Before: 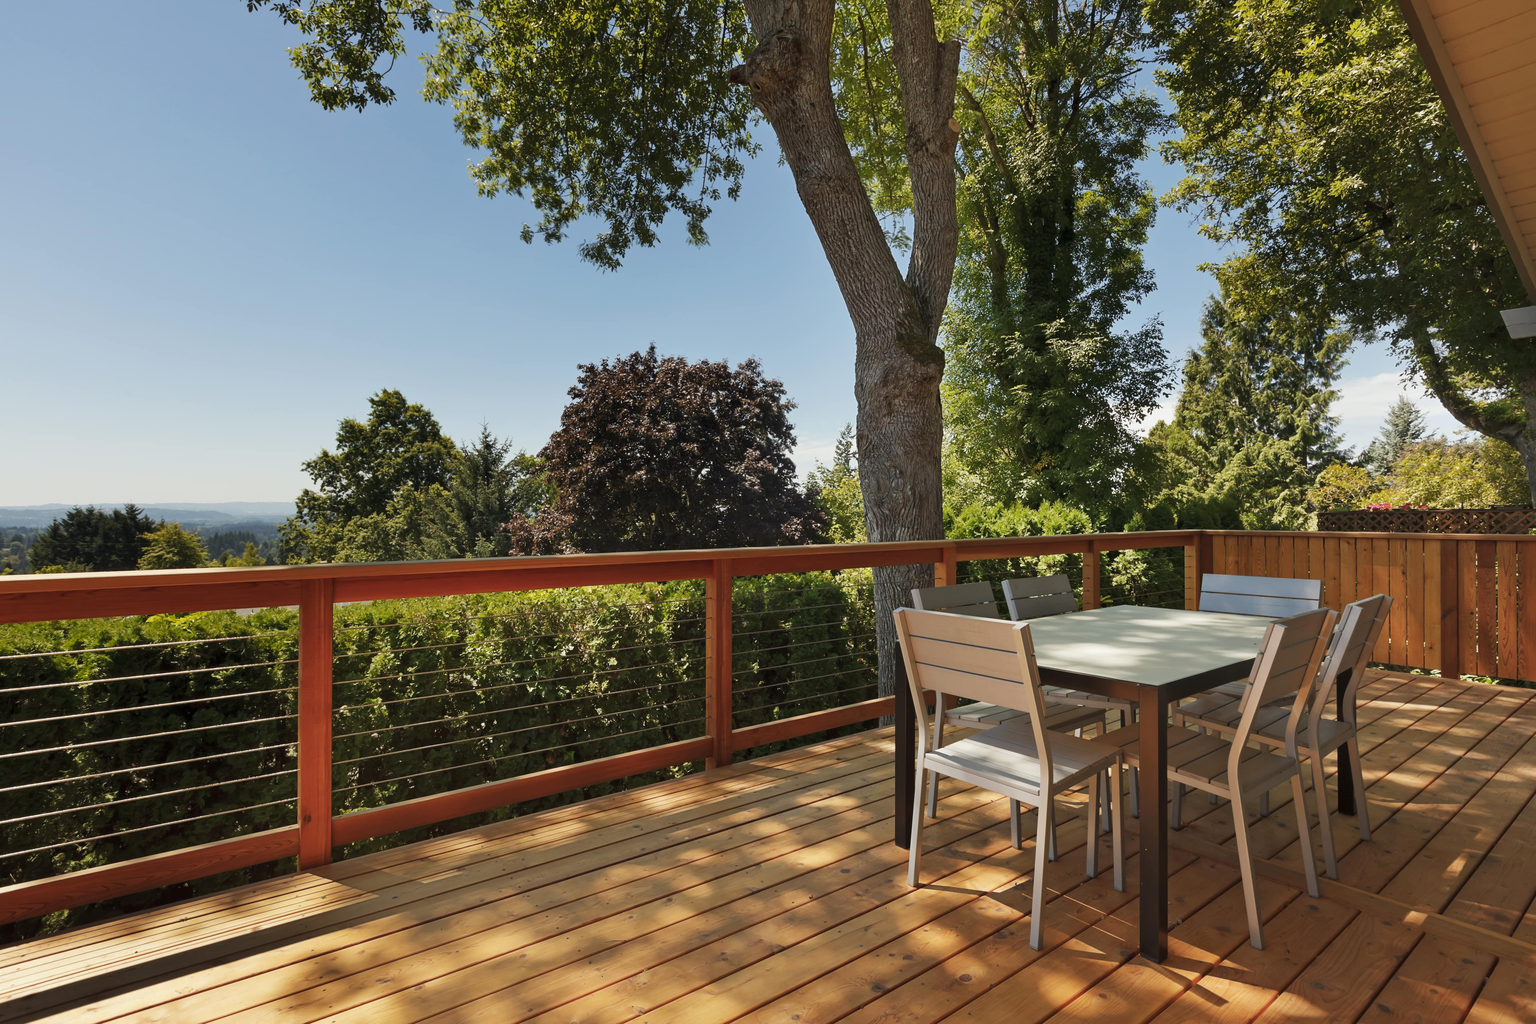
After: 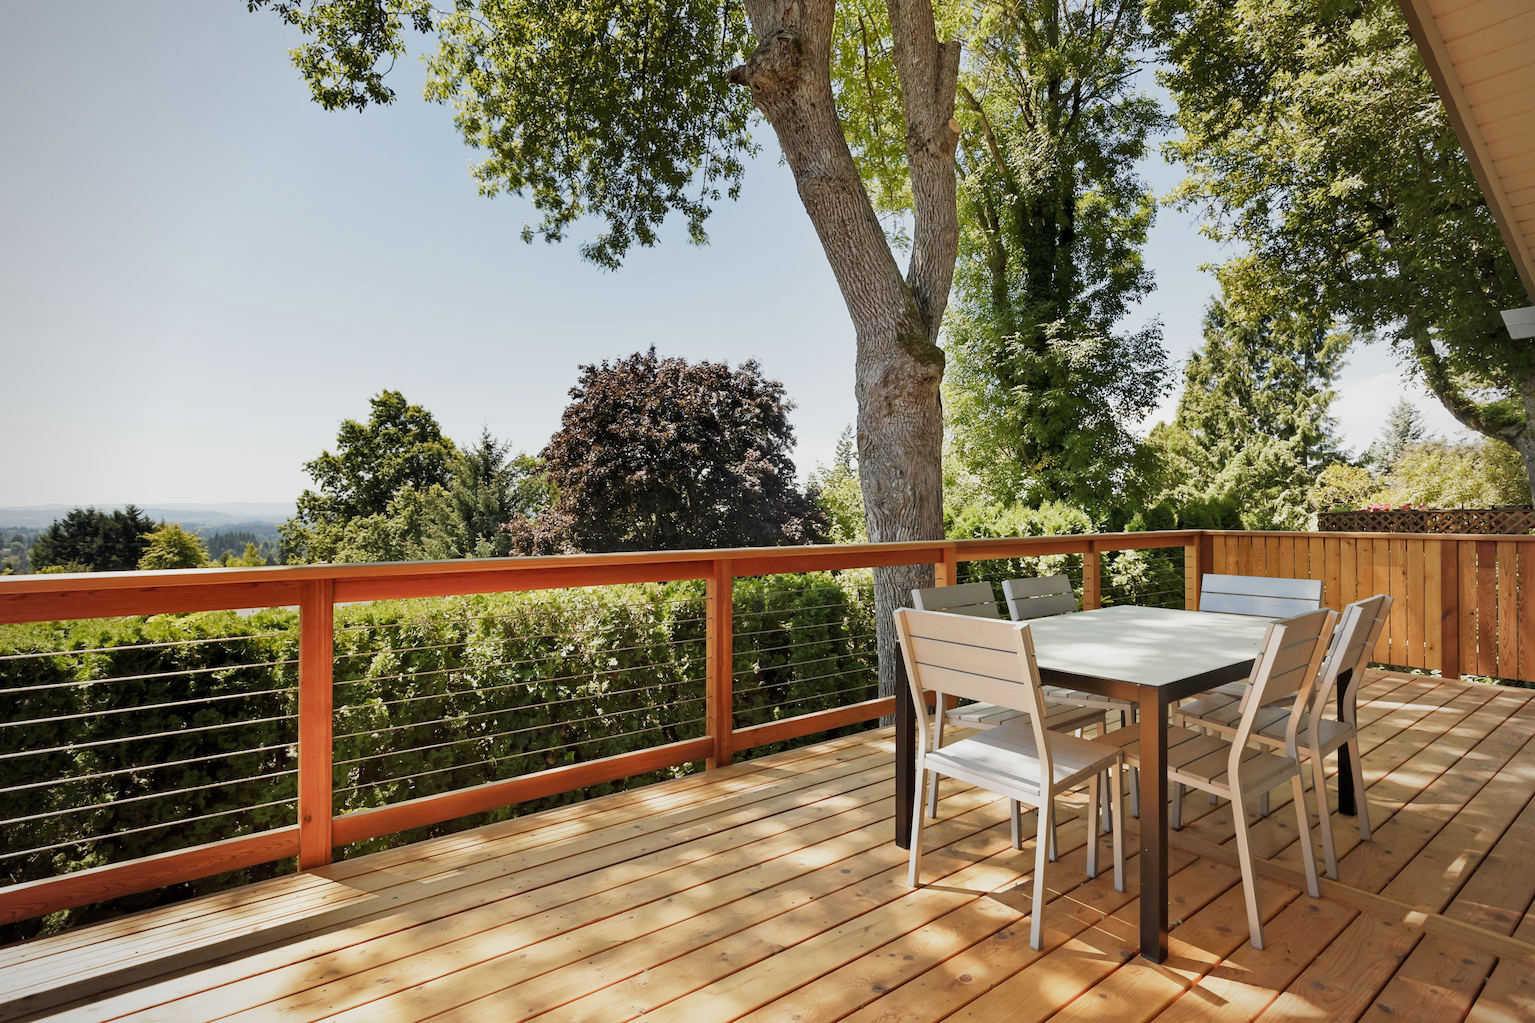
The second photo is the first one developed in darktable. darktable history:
filmic rgb: black relative exposure -7.31 EV, white relative exposure 5.06 EV, hardness 3.21, preserve chrominance no, color science v4 (2020), contrast in shadows soft
vignetting: brightness -0.435, saturation -0.205
exposure: black level correction 0, exposure 1.125 EV, compensate highlight preservation false
